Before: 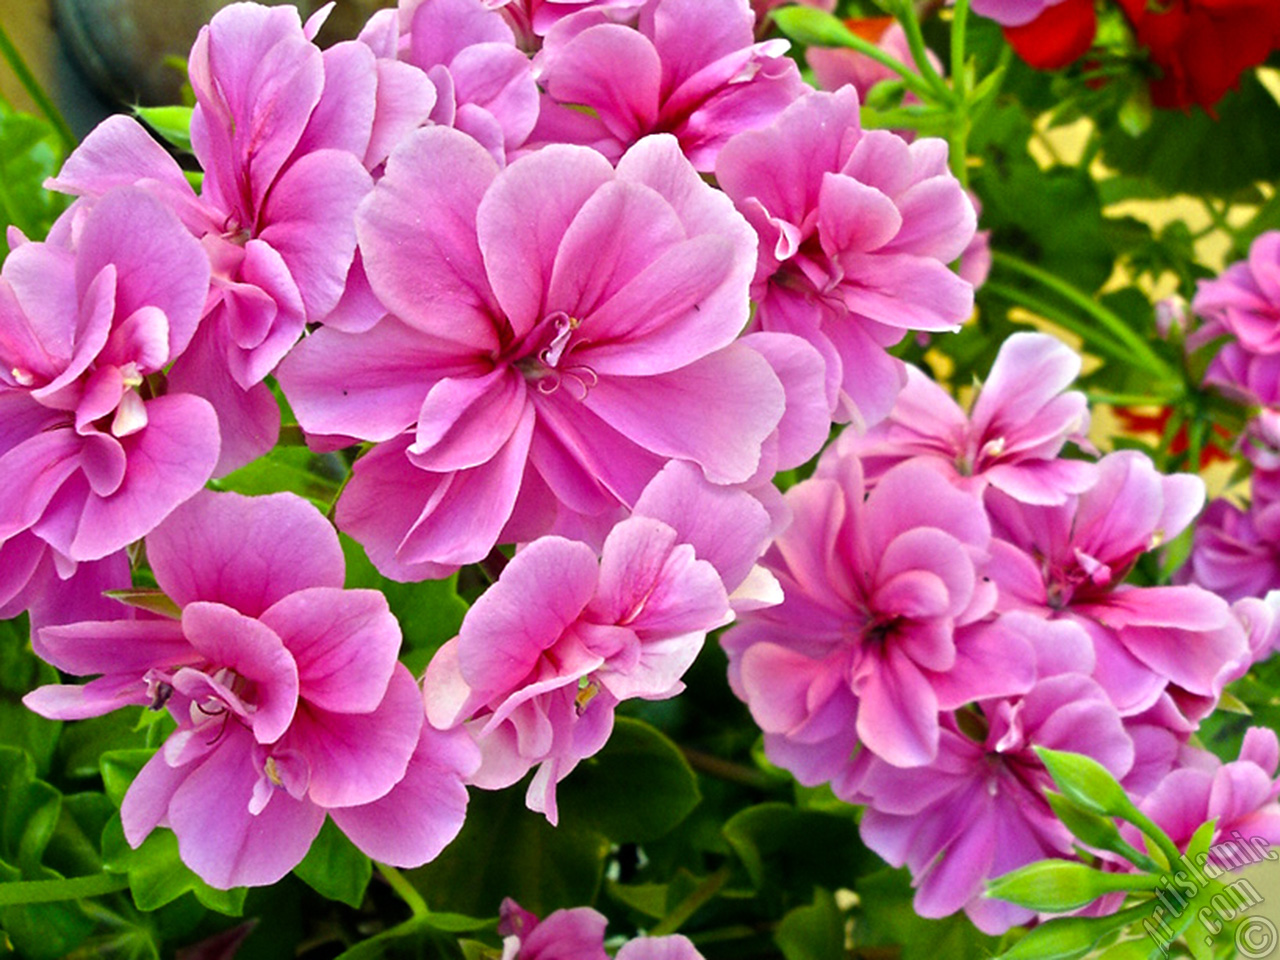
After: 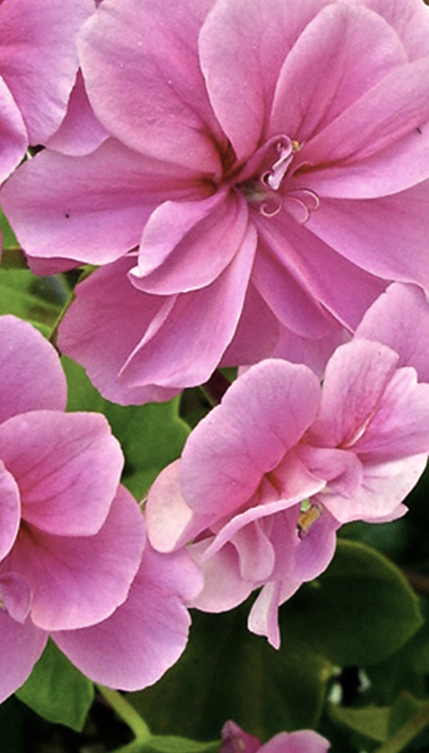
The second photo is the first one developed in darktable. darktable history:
color correction: highlights a* 5.59, highlights b* 5.24, saturation 0.68
crop and rotate: left 21.77%, top 18.528%, right 44.676%, bottom 2.997%
color zones: mix -62.47%
